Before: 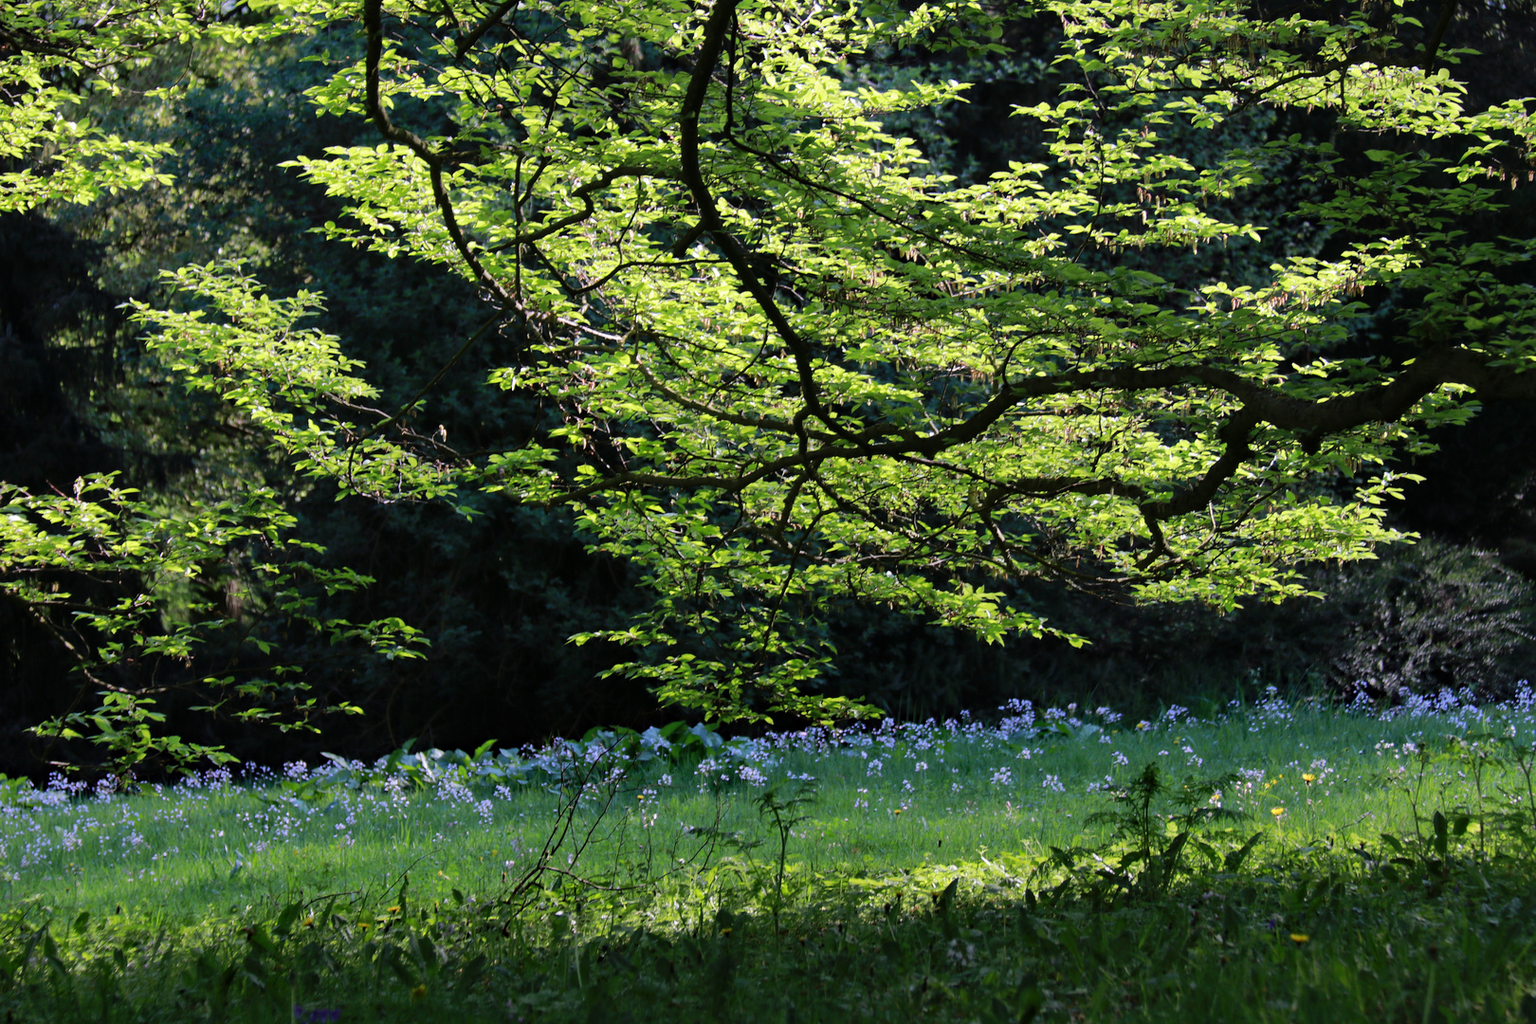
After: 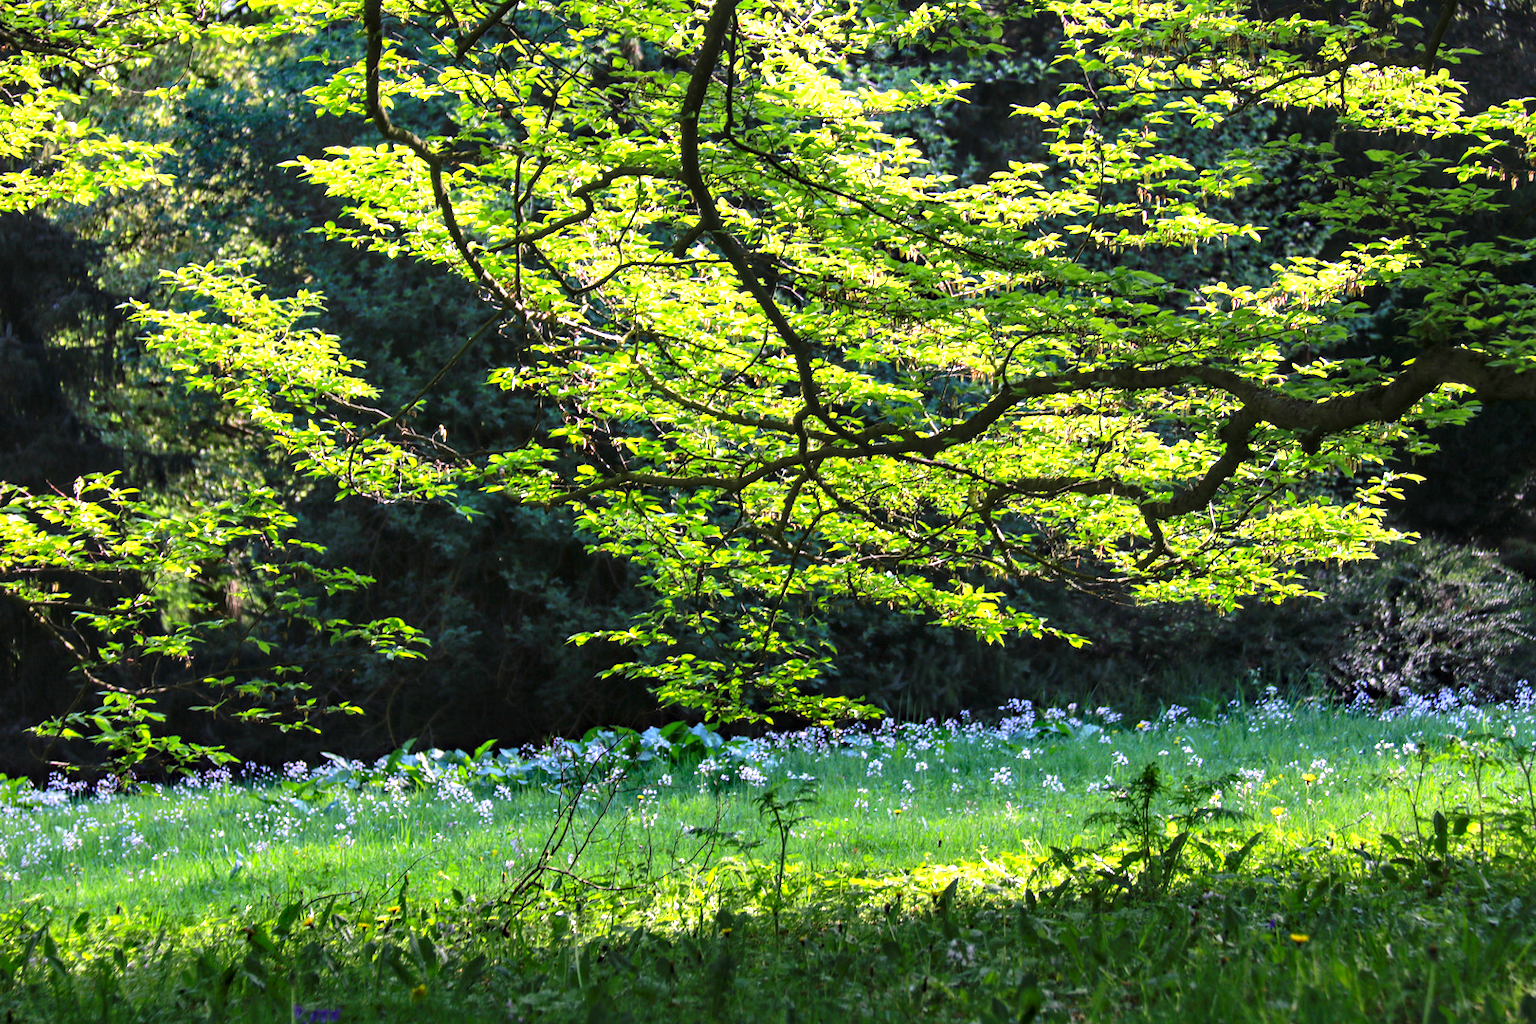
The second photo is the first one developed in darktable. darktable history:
local contrast: on, module defaults
color correction: highlights a* 3.22, highlights b* 1.93, saturation 1.19
exposure: exposure 1.15 EV, compensate highlight preservation false
